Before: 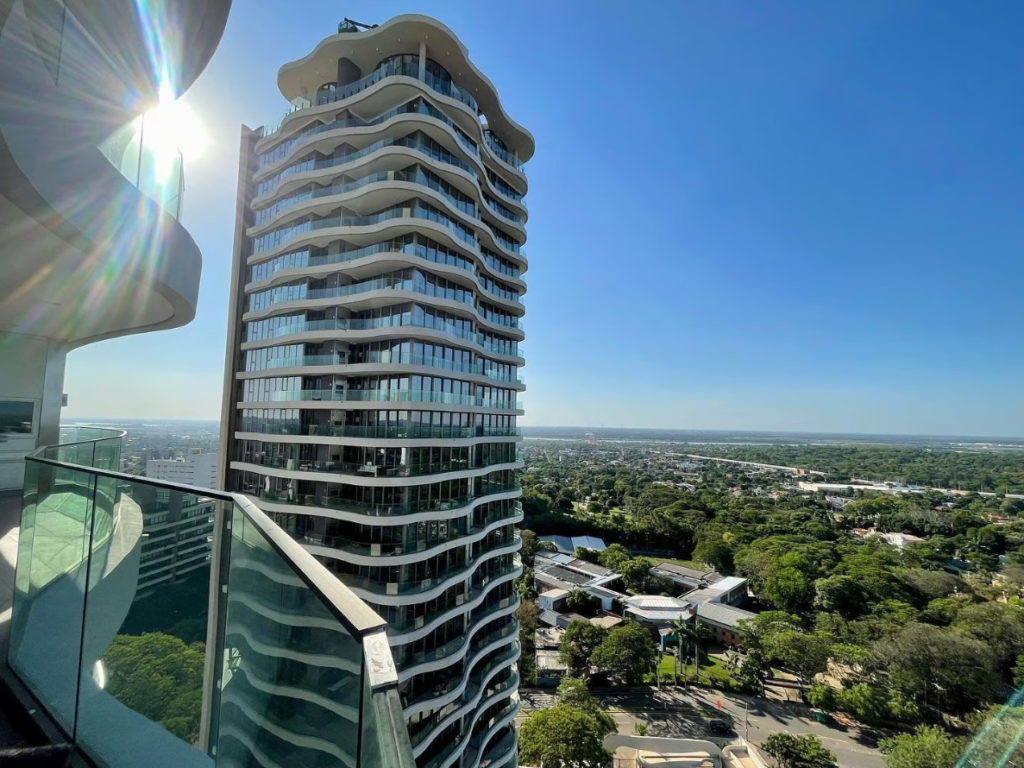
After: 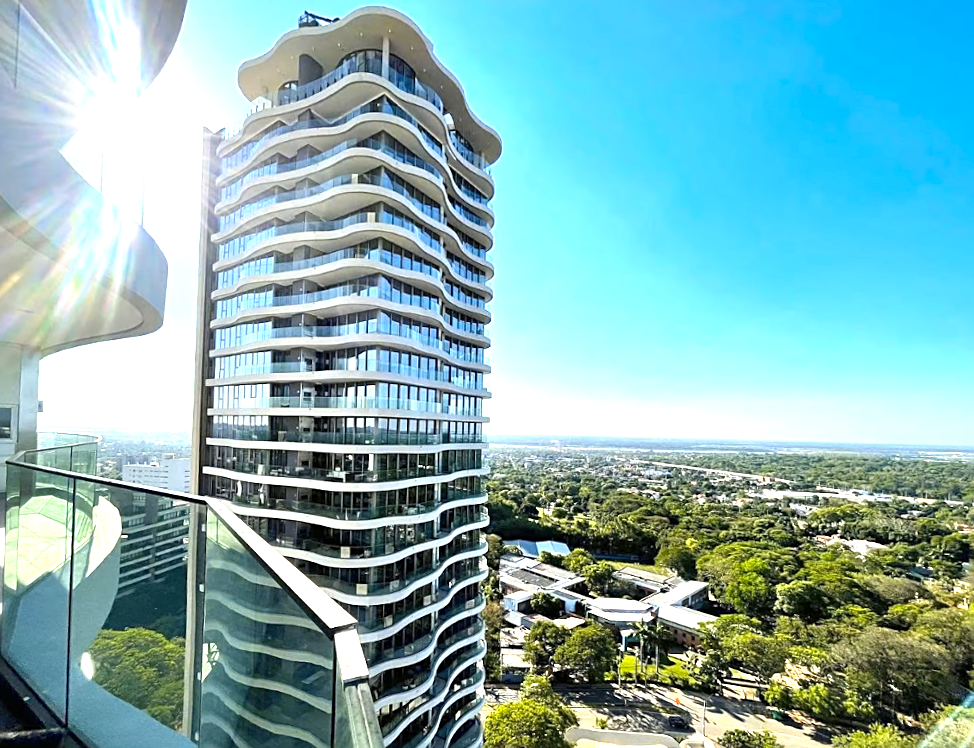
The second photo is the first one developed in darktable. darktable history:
color contrast: green-magenta contrast 0.85, blue-yellow contrast 1.25, unbound 0
exposure: black level correction 0, exposure 1.45 EV, compensate exposure bias true, compensate highlight preservation false
rotate and perspective: rotation 0.074°, lens shift (vertical) 0.096, lens shift (horizontal) -0.041, crop left 0.043, crop right 0.952, crop top 0.024, crop bottom 0.979
sharpen: on, module defaults
